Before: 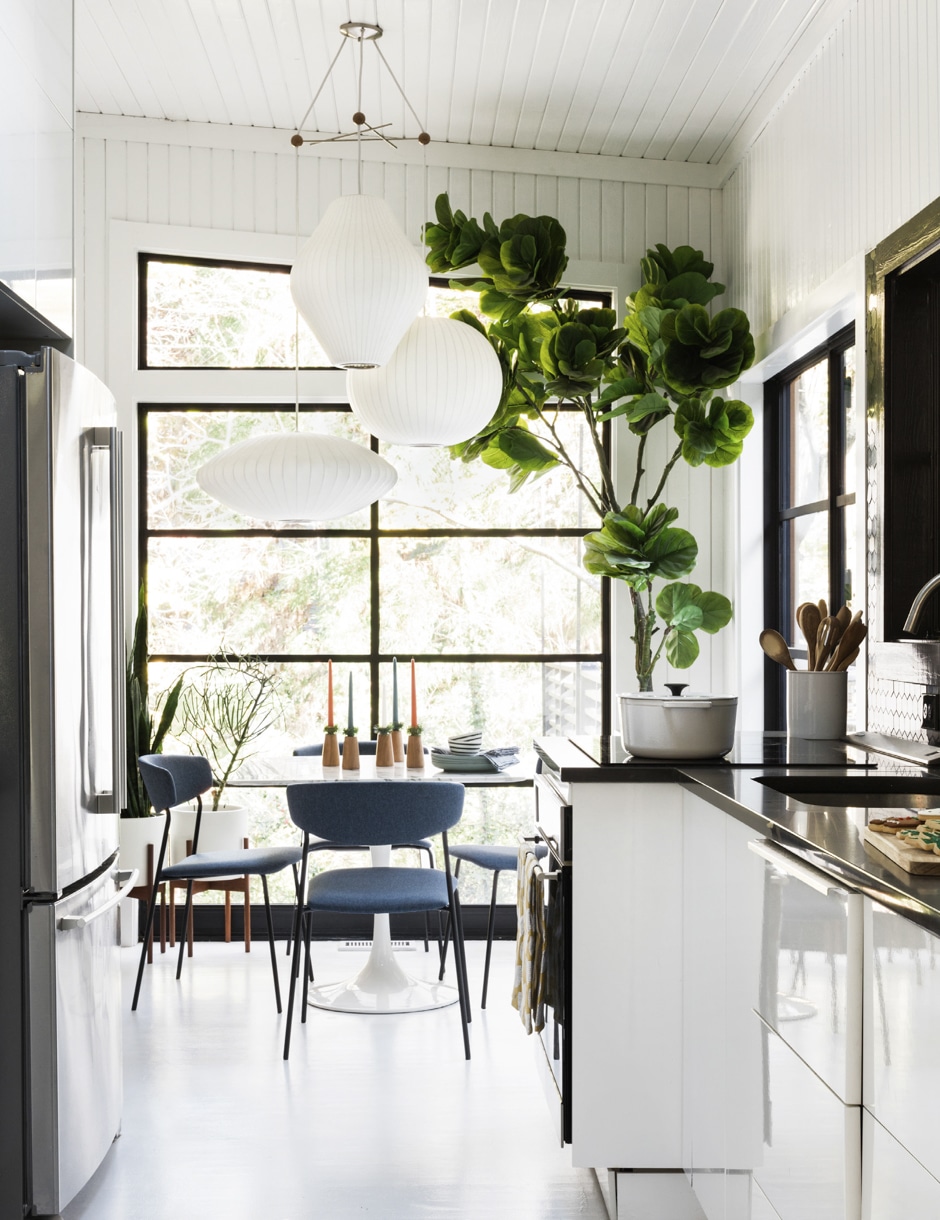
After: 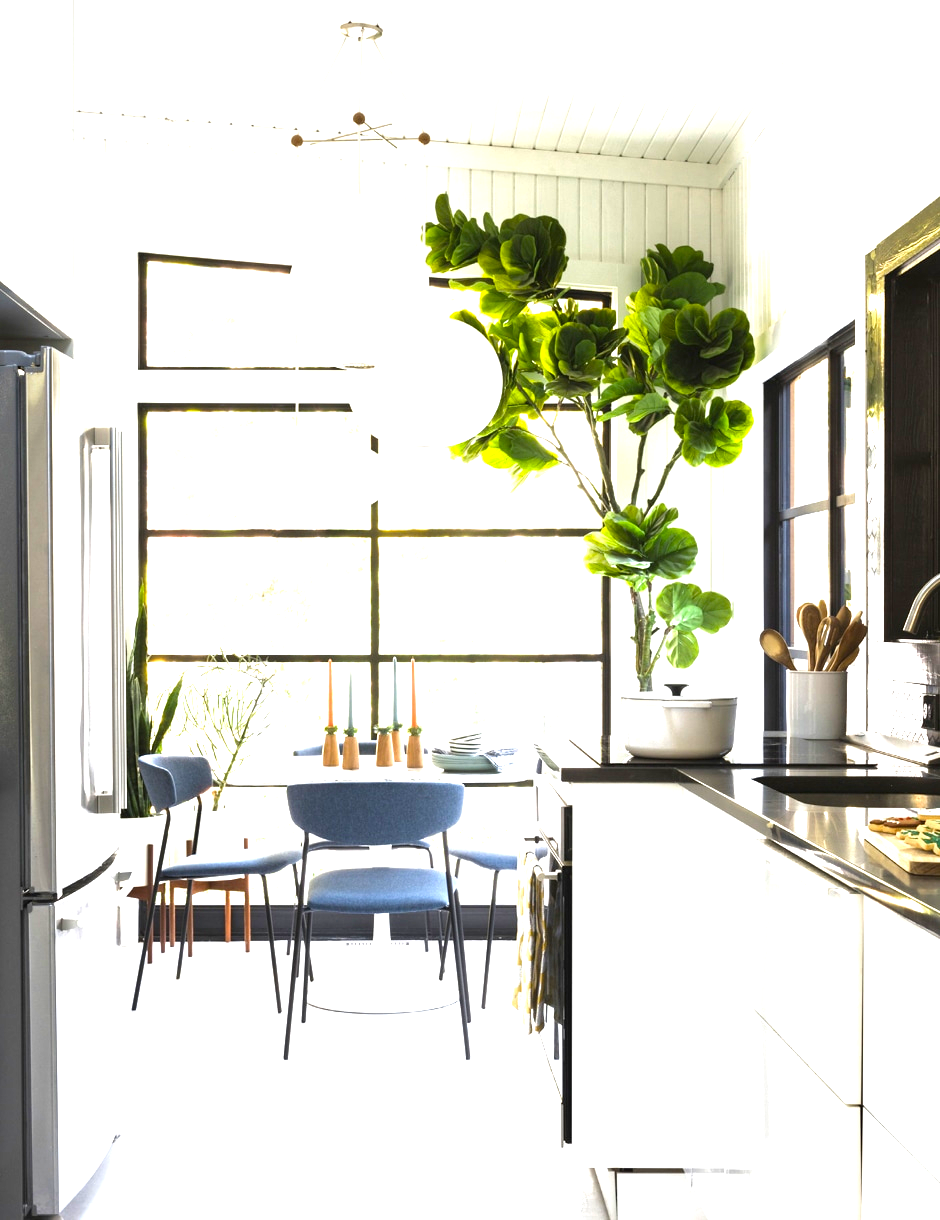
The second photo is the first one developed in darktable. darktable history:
color balance rgb: perceptual saturation grading › global saturation 20%, global vibrance 20%
exposure: black level correction 0, exposure 1.35 EV, compensate exposure bias true, compensate highlight preservation false
